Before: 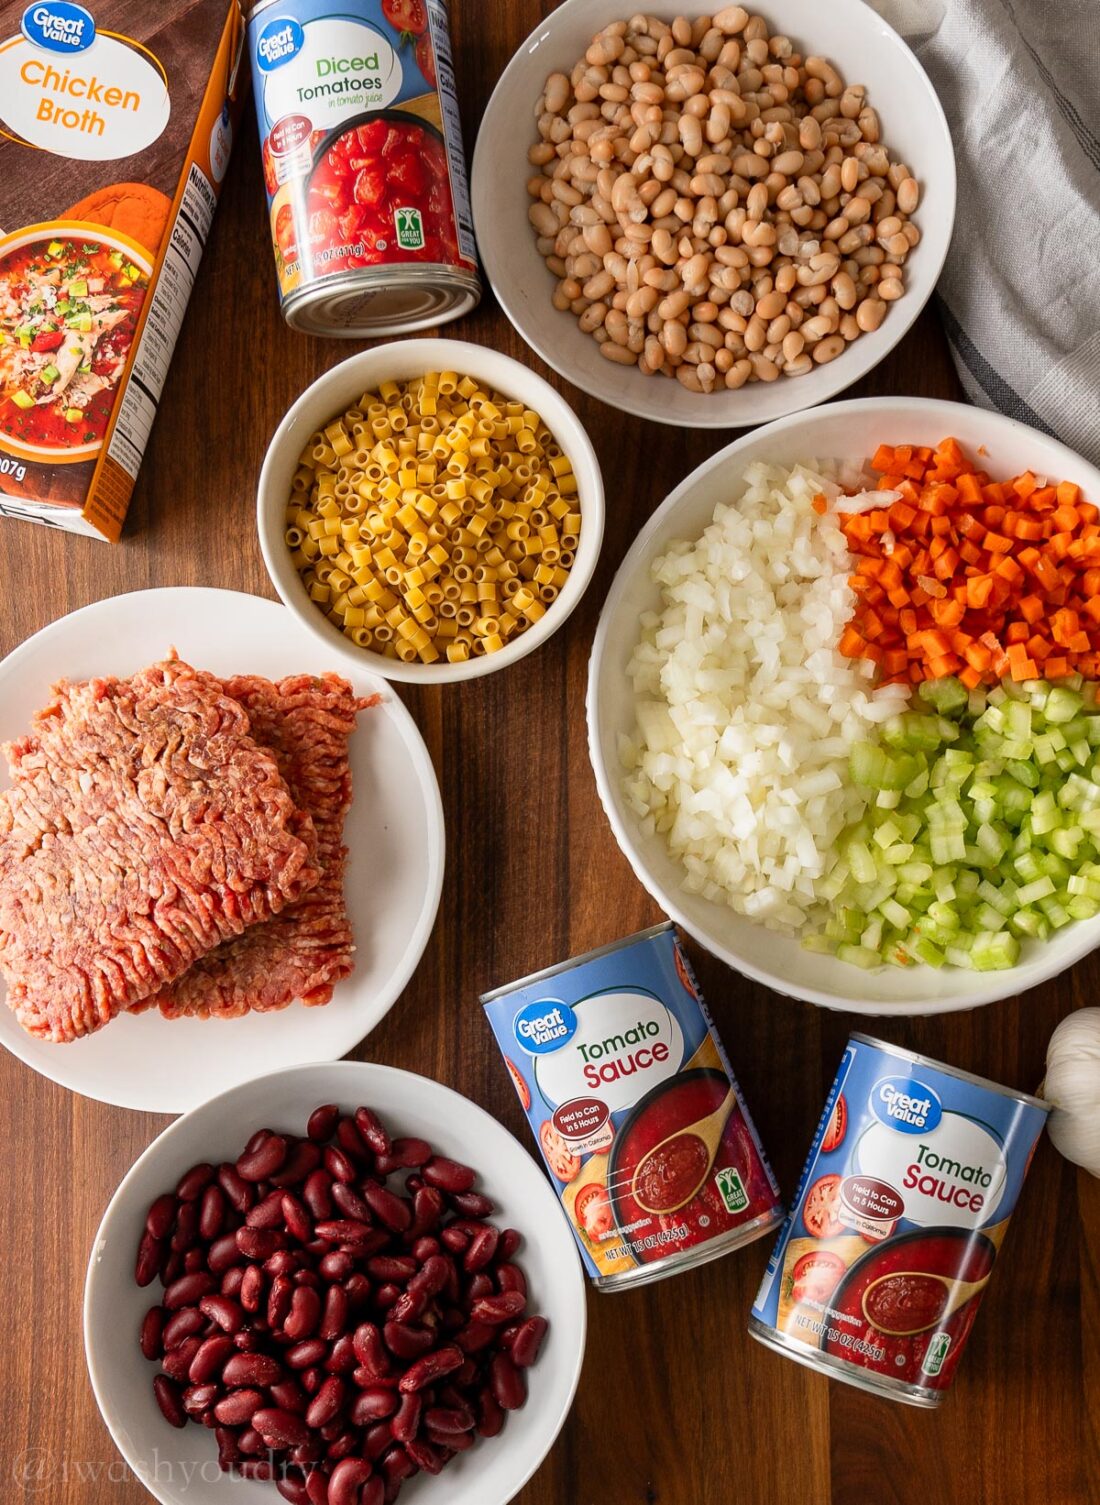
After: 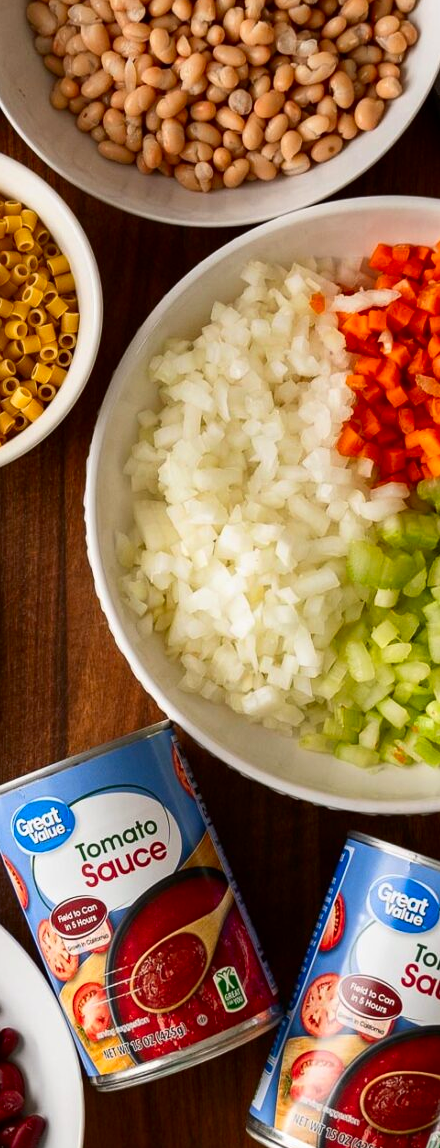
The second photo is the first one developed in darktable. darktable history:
crop: left 45.721%, top 13.393%, right 14.118%, bottom 10.01%
contrast brightness saturation: contrast 0.13, brightness -0.05, saturation 0.16
